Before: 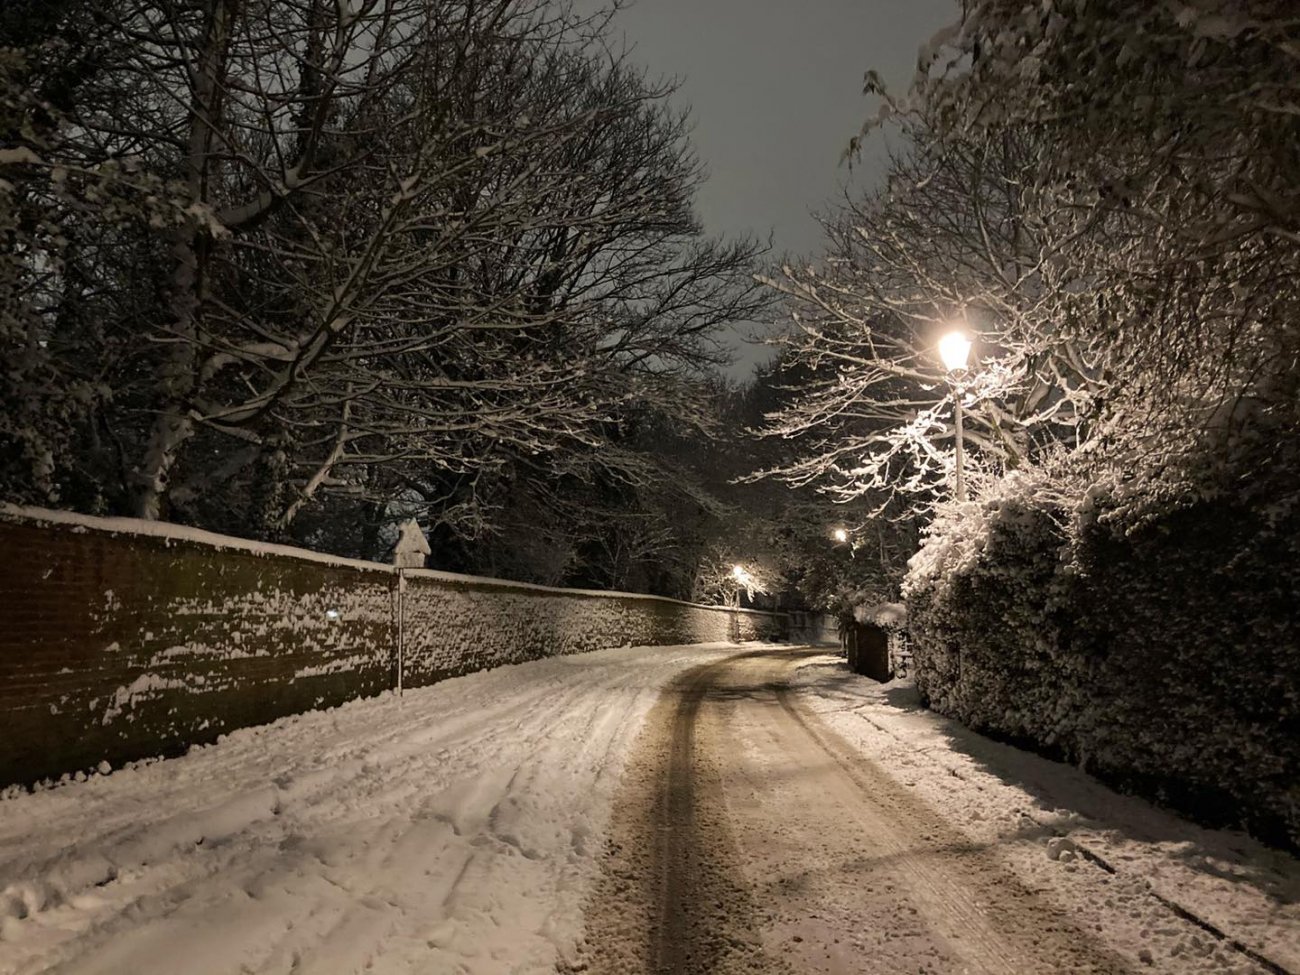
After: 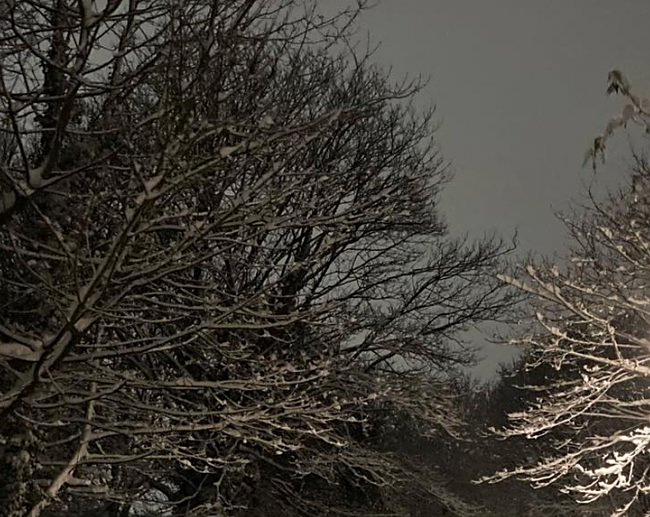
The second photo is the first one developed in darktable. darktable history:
crop: left 19.755%, right 30.21%, bottom 46.947%
sharpen: amount 0.201
